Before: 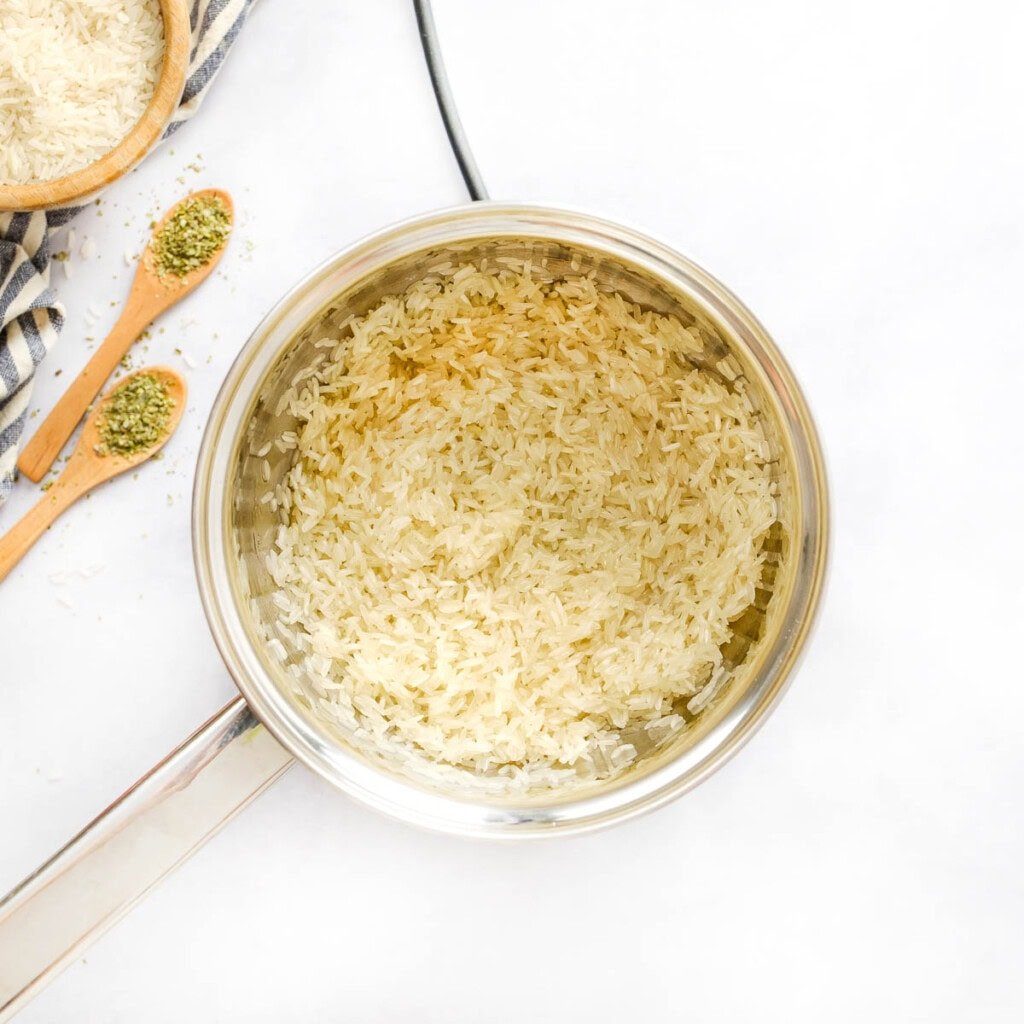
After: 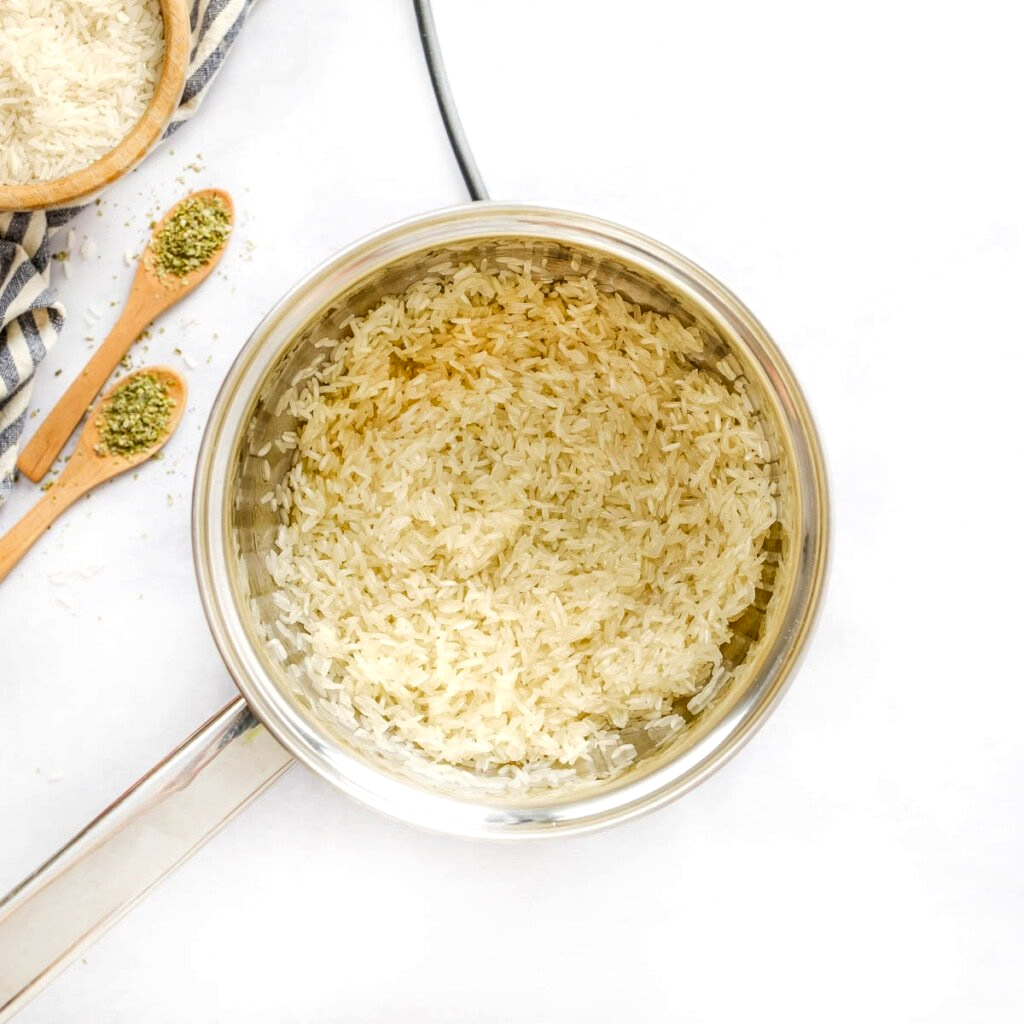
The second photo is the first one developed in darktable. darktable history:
local contrast: on, module defaults
tone equalizer: -8 EV -0.55 EV
